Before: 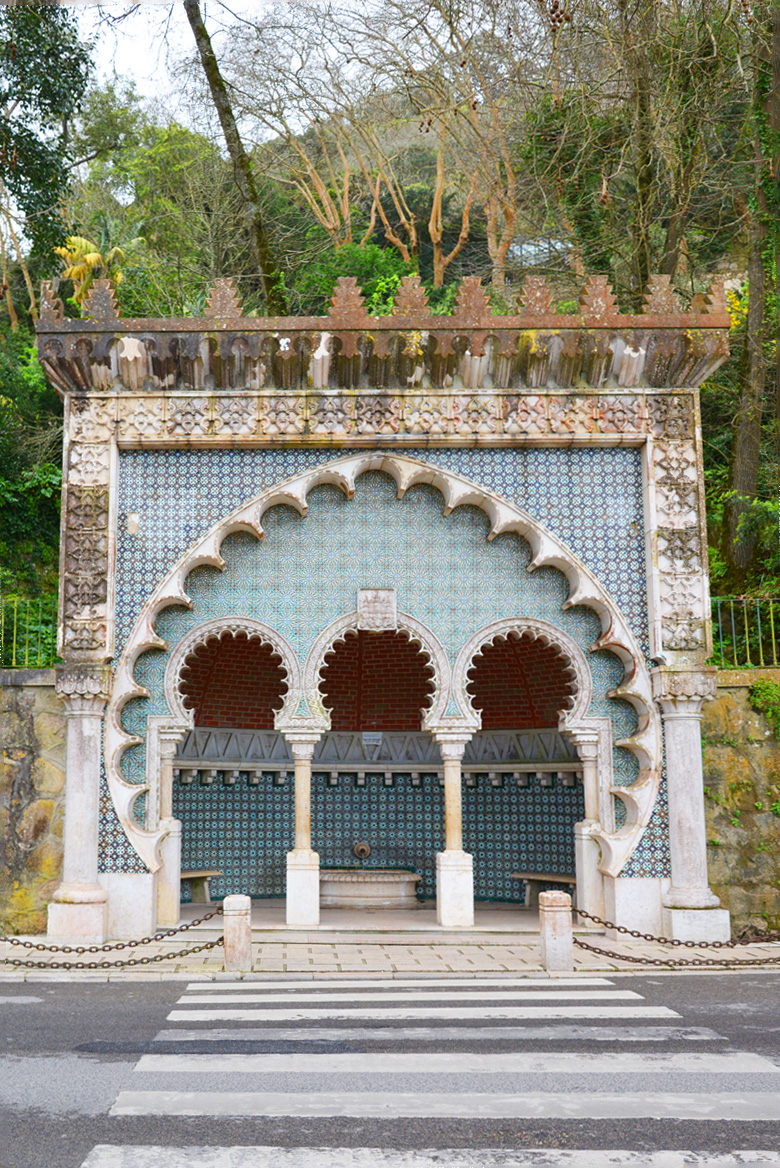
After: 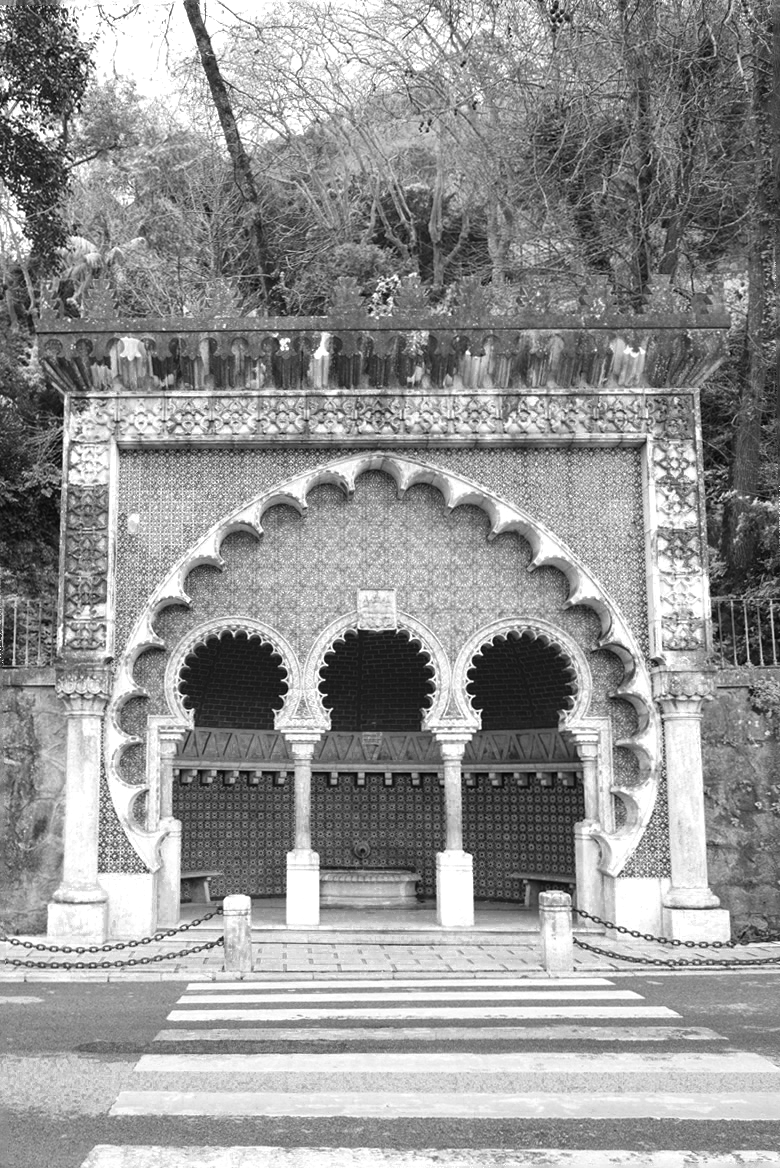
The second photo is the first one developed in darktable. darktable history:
color zones: curves: ch0 [(0.002, 0.589) (0.107, 0.484) (0.146, 0.249) (0.217, 0.352) (0.309, 0.525) (0.39, 0.404) (0.455, 0.169) (0.597, 0.055) (0.724, 0.212) (0.775, 0.691) (0.869, 0.571) (1, 0.587)]; ch1 [(0, 0) (0.143, 0) (0.286, 0) (0.429, 0) (0.571, 0) (0.714, 0) (0.857, 0)]
tone equalizer: -8 EV -0.44 EV, -7 EV -0.365 EV, -6 EV -0.35 EV, -5 EV -0.204 EV, -3 EV 0.213 EV, -2 EV 0.34 EV, -1 EV 0.375 EV, +0 EV 0.444 EV, mask exposure compensation -0.492 EV
